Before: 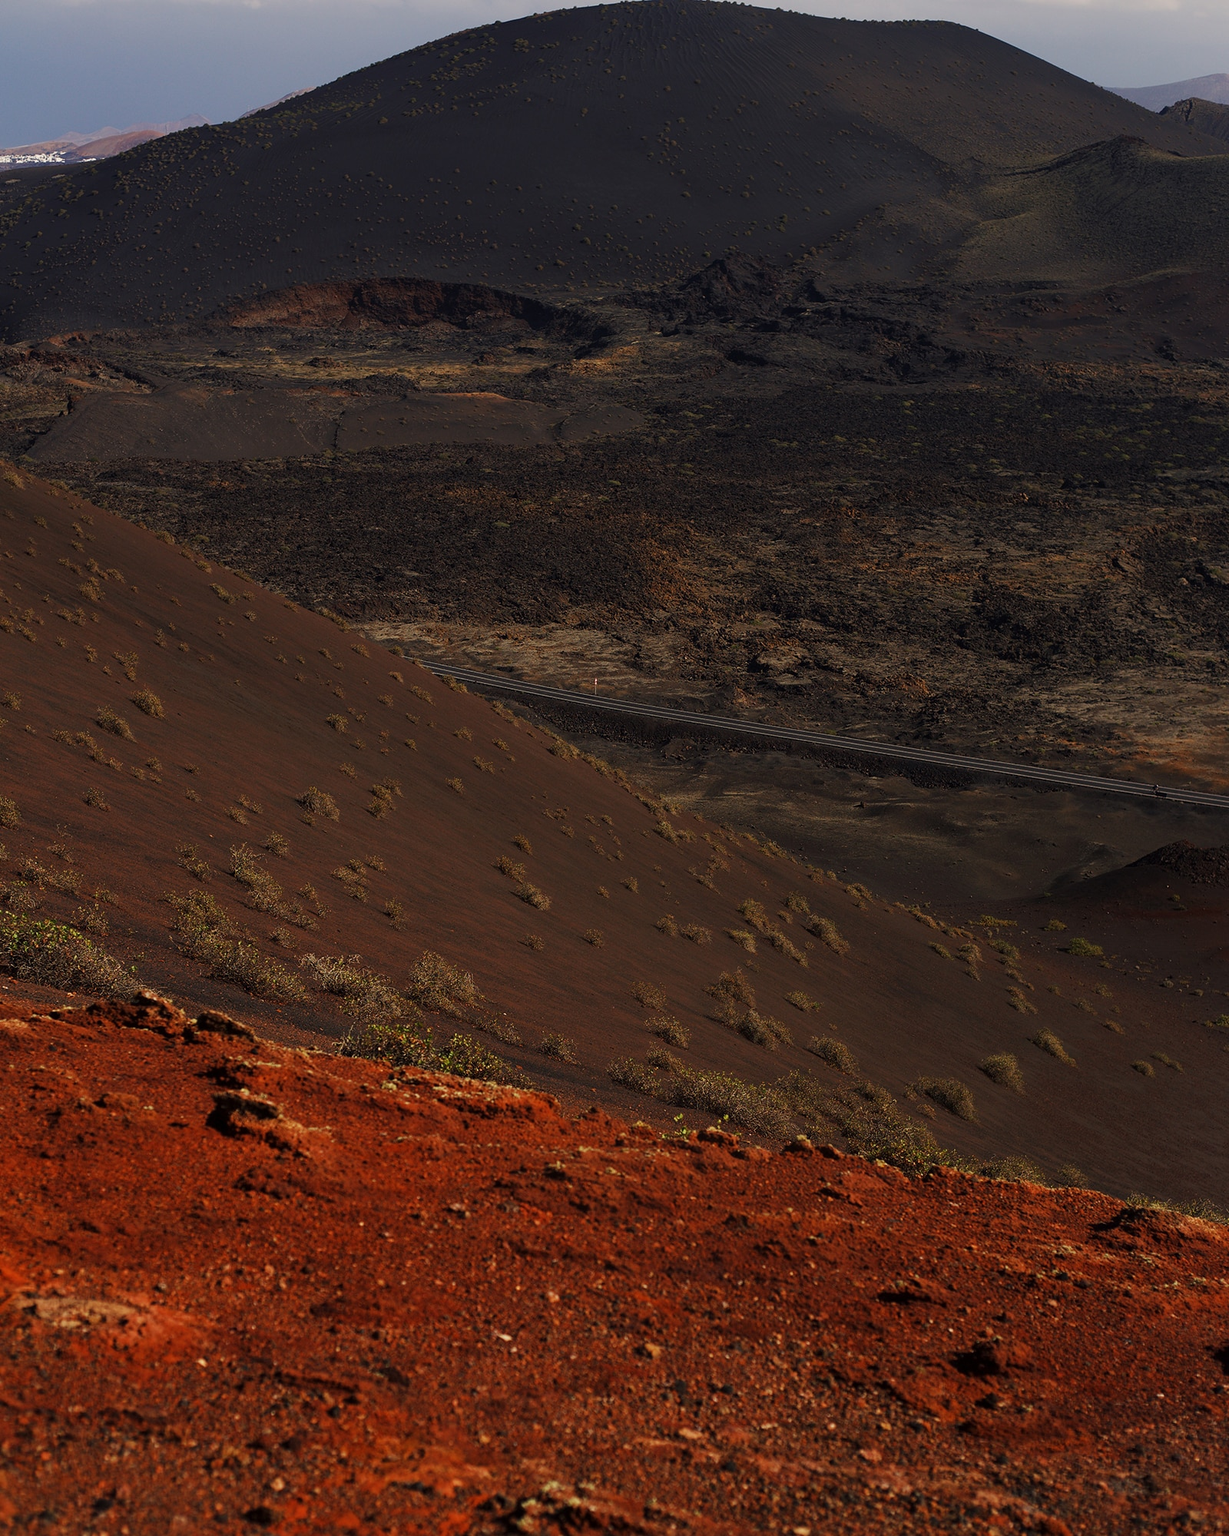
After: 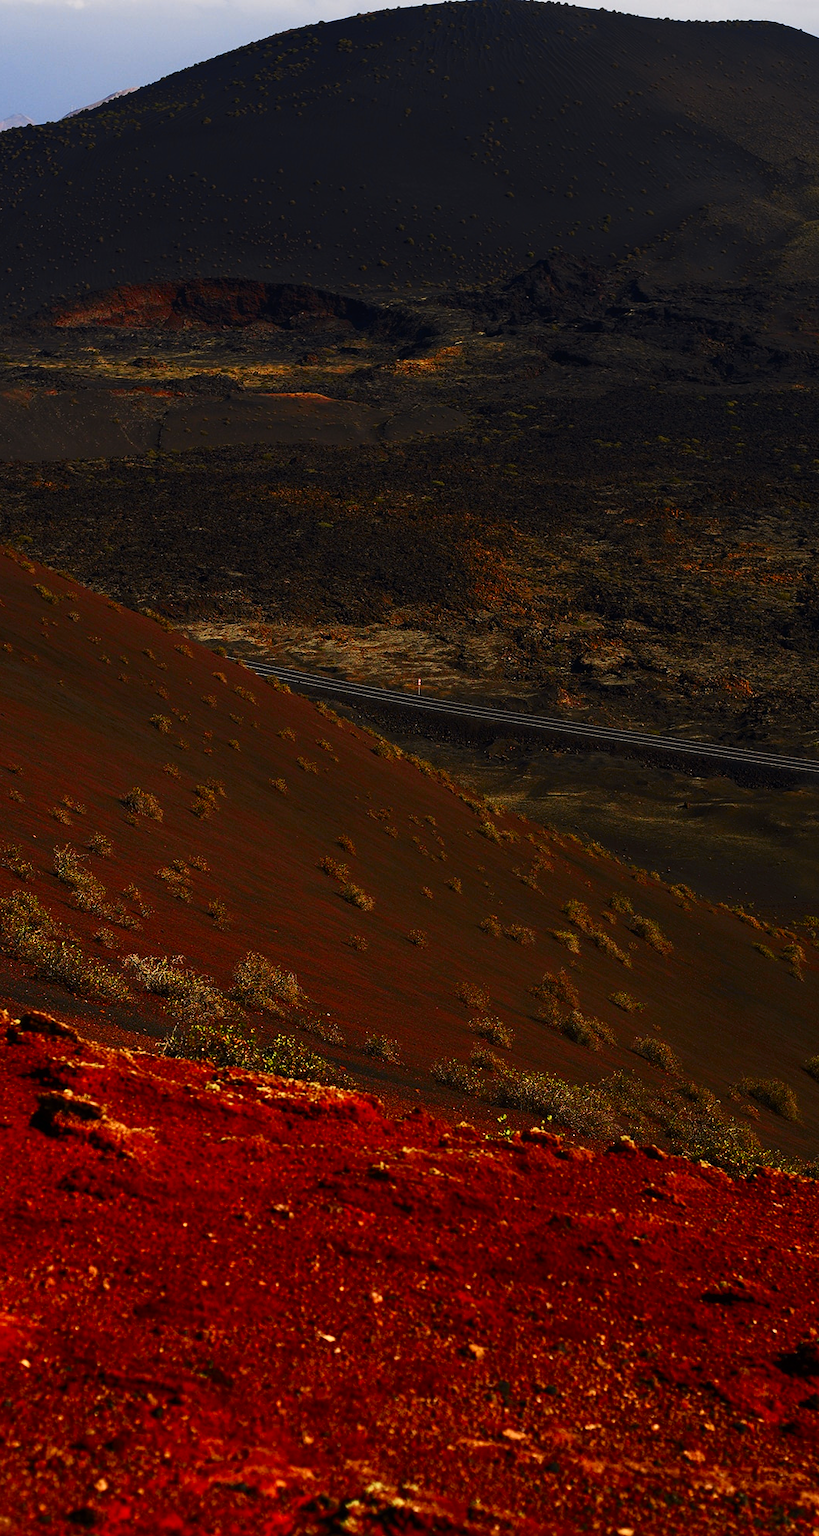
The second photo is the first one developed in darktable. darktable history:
tone curve: curves: ch0 [(0, 0) (0.187, 0.12) (0.384, 0.363) (0.577, 0.681) (0.735, 0.881) (0.864, 0.959) (1, 0.987)]; ch1 [(0, 0) (0.402, 0.36) (0.476, 0.466) (0.501, 0.501) (0.518, 0.514) (0.564, 0.614) (0.614, 0.664) (0.741, 0.829) (1, 1)]; ch2 [(0, 0) (0.429, 0.387) (0.483, 0.481) (0.503, 0.501) (0.522, 0.531) (0.564, 0.605) (0.615, 0.697) (0.702, 0.774) (1, 0.895)], color space Lab, independent channels, preserve colors none
crop and rotate: left 14.382%, right 18.946%
